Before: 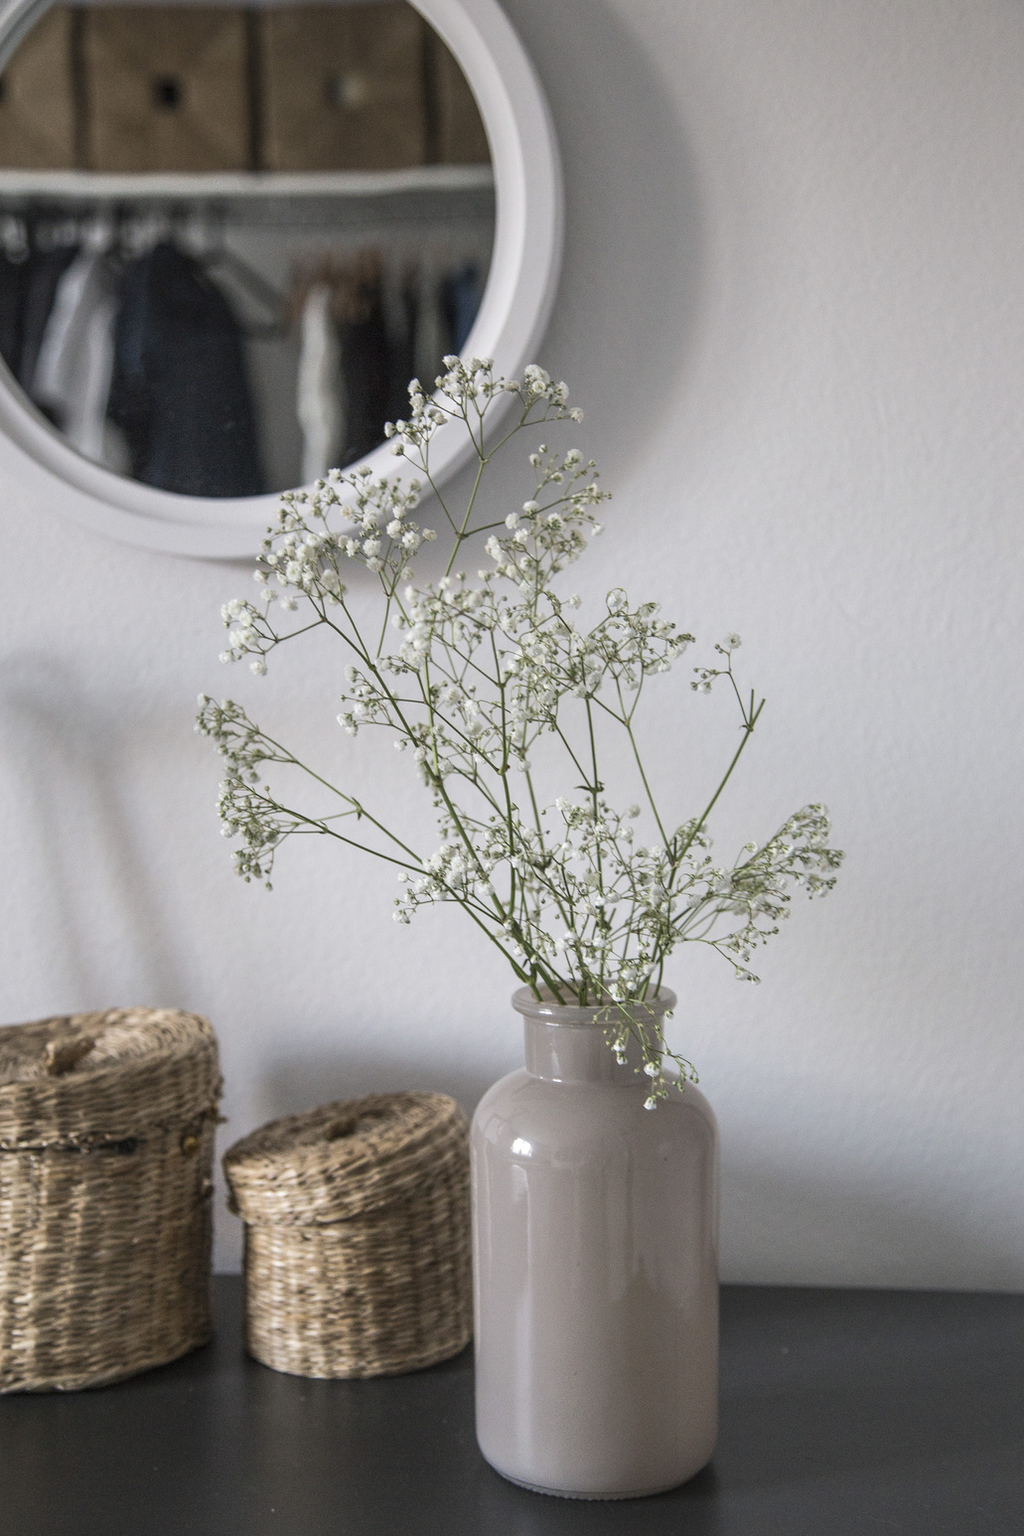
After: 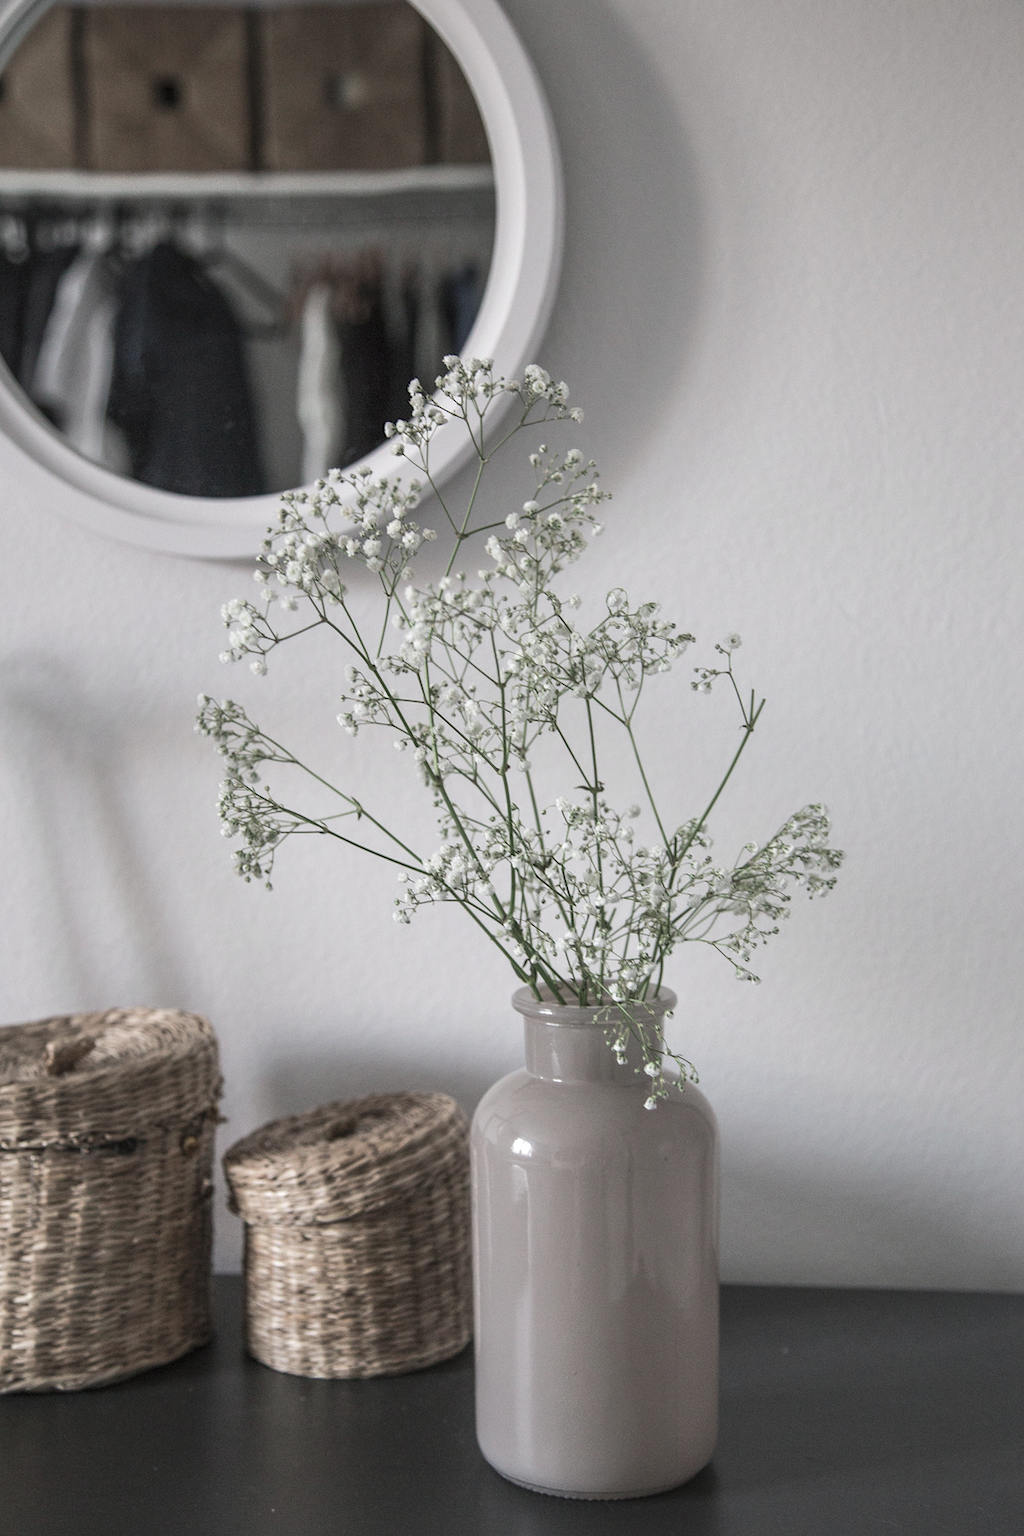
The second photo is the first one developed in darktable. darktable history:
tone equalizer: on, module defaults
color contrast: blue-yellow contrast 0.62
